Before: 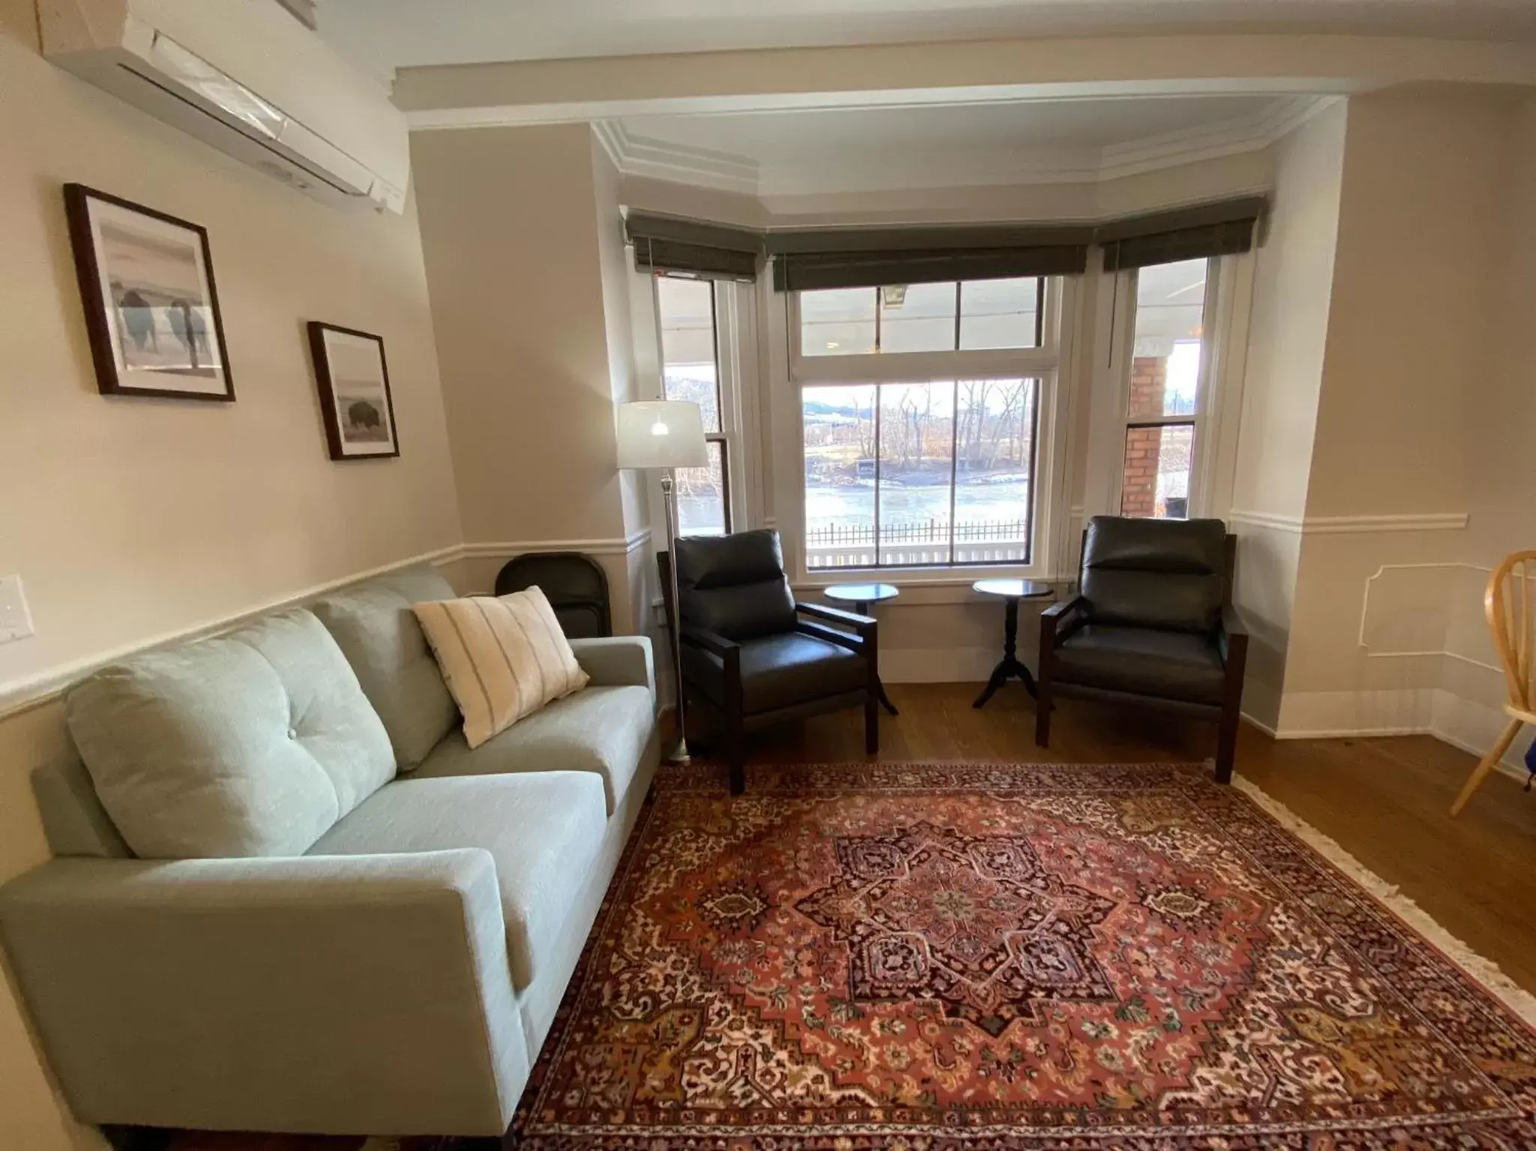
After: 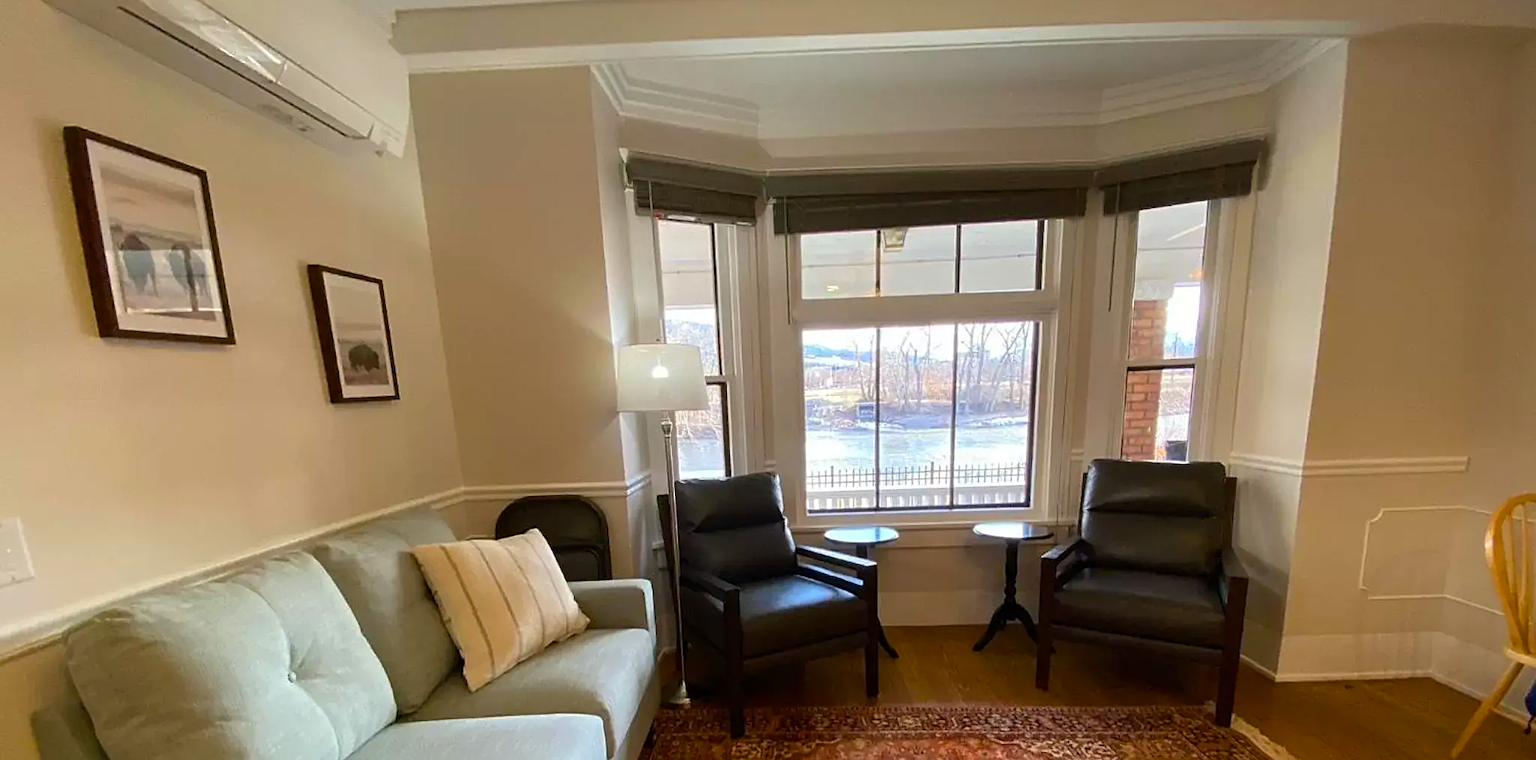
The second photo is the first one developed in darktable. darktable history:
color balance rgb: power › hue 62.69°, perceptual saturation grading › global saturation 29.534%
crop and rotate: top 4.971%, bottom 28.89%
sharpen: on, module defaults
